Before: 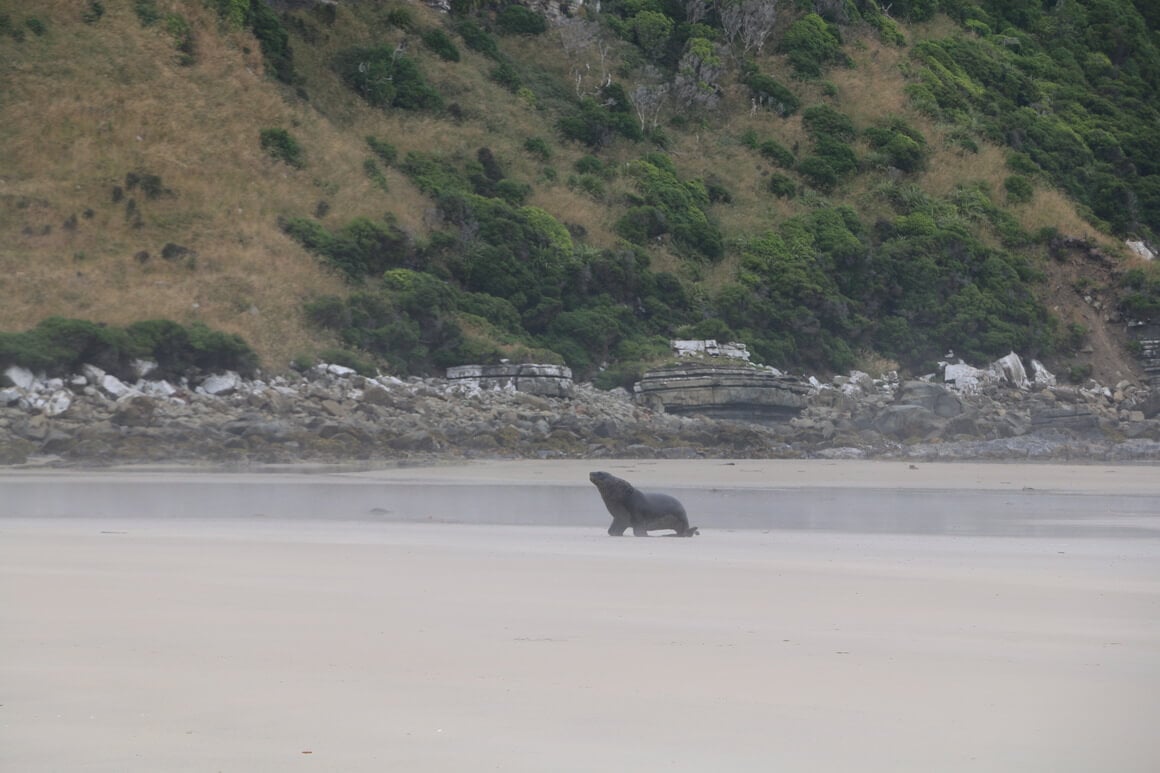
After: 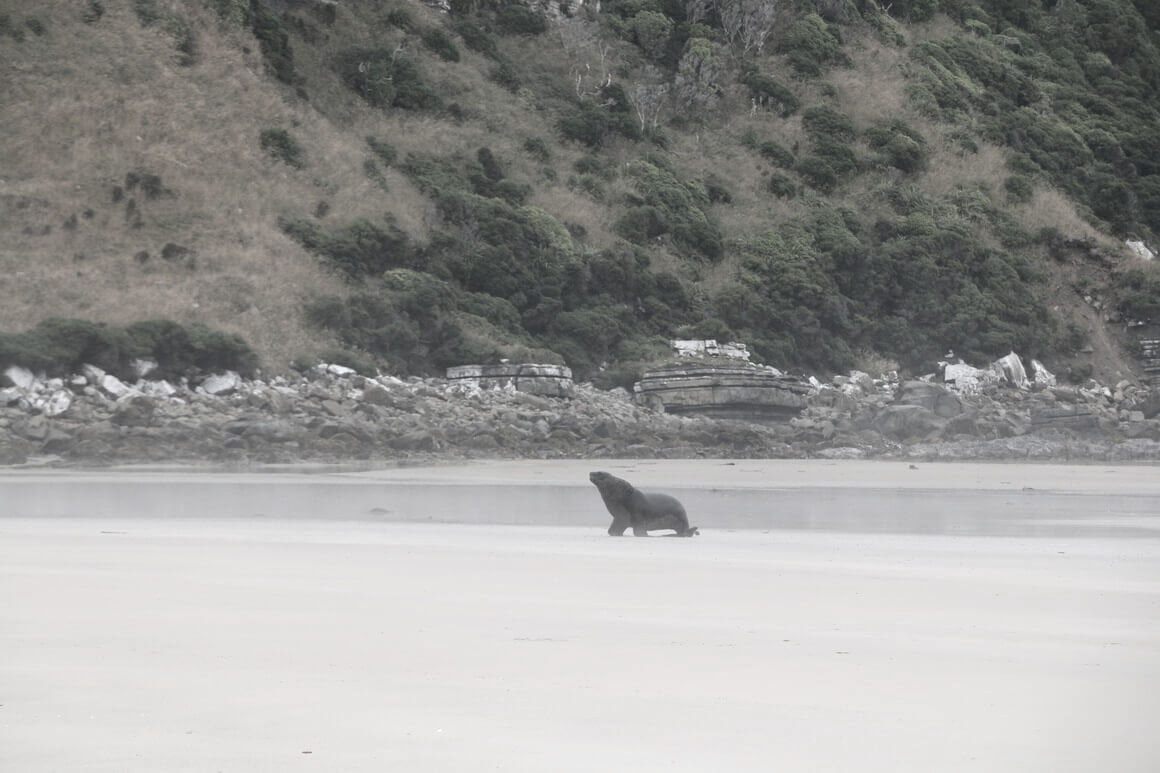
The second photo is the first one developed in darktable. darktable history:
color zones: curves: ch1 [(0, 0.153) (0.143, 0.15) (0.286, 0.151) (0.429, 0.152) (0.571, 0.152) (0.714, 0.151) (0.857, 0.151) (1, 0.153)]
exposure: black level correction 0, exposure 0.5 EV, compensate highlight preservation false
